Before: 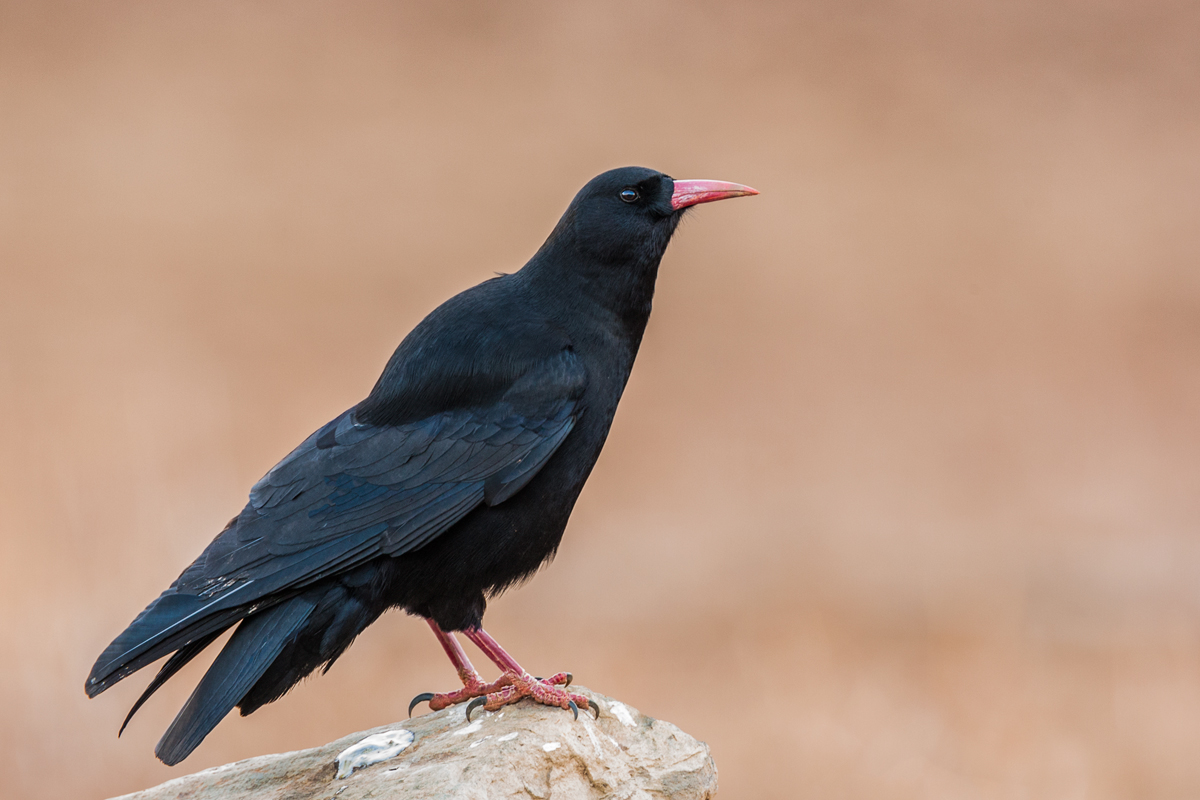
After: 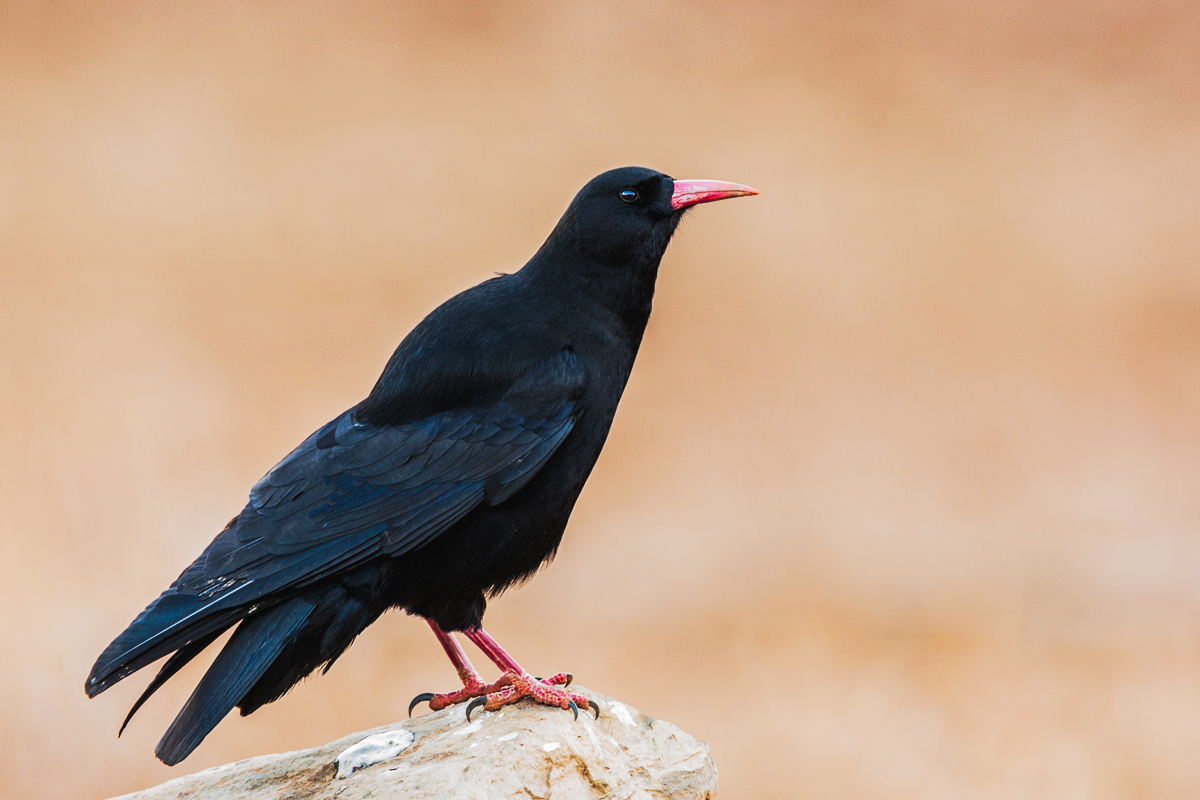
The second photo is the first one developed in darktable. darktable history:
tone curve: curves: ch0 [(0, 0) (0.003, 0.023) (0.011, 0.024) (0.025, 0.026) (0.044, 0.035) (0.069, 0.05) (0.1, 0.071) (0.136, 0.098) (0.177, 0.135) (0.224, 0.172) (0.277, 0.227) (0.335, 0.296) (0.399, 0.372) (0.468, 0.462) (0.543, 0.58) (0.623, 0.697) (0.709, 0.789) (0.801, 0.86) (0.898, 0.918) (1, 1)], preserve colors none
